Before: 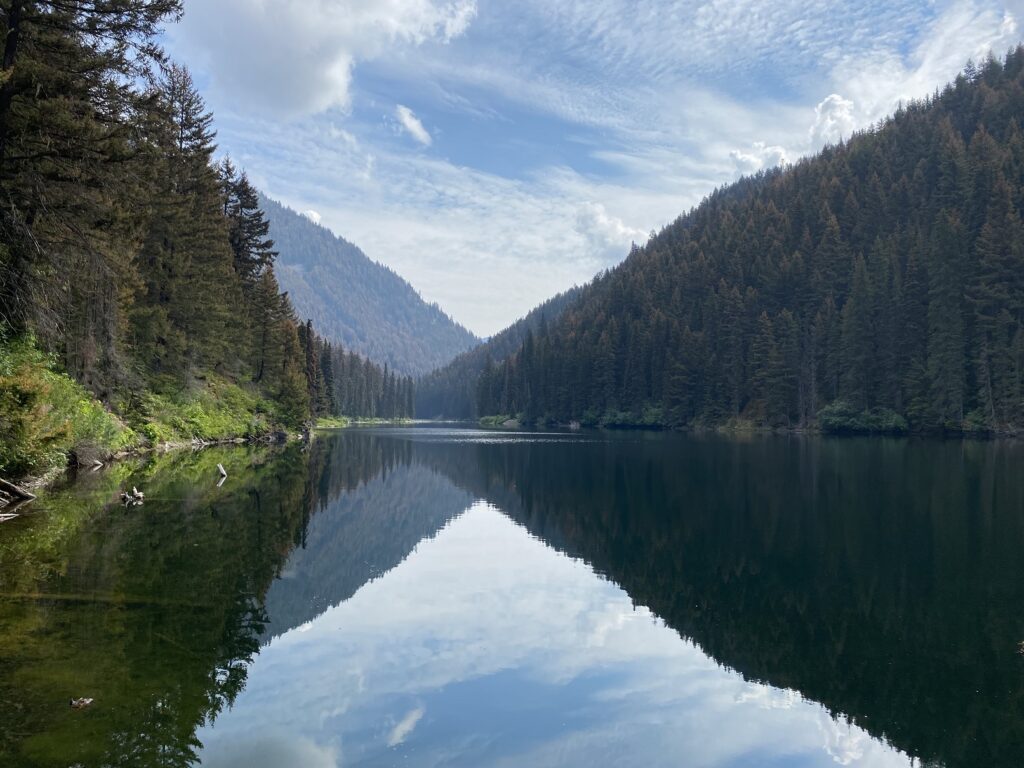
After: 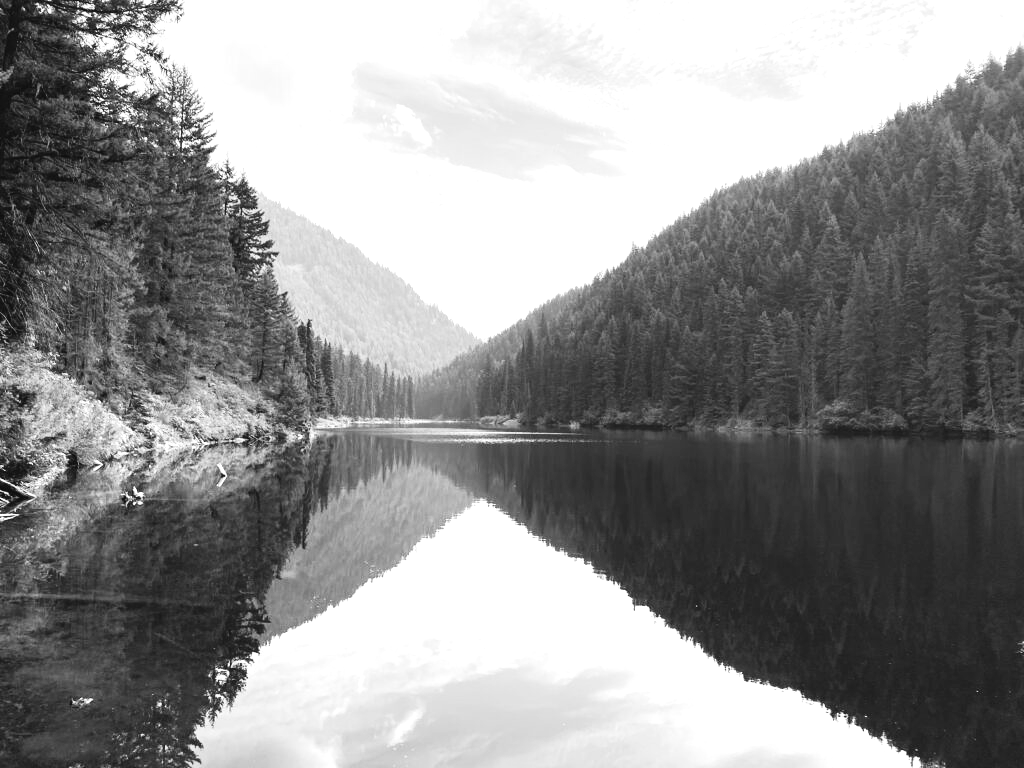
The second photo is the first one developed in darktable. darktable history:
white balance: red 1.127, blue 0.943
exposure: black level correction 0, exposure 1.1 EV, compensate exposure bias true, compensate highlight preservation false
tone curve: curves: ch0 [(0, 0.032) (0.181, 0.156) (0.751, 0.829) (1, 1)], color space Lab, linked channels, preserve colors none
monochrome: on, module defaults
